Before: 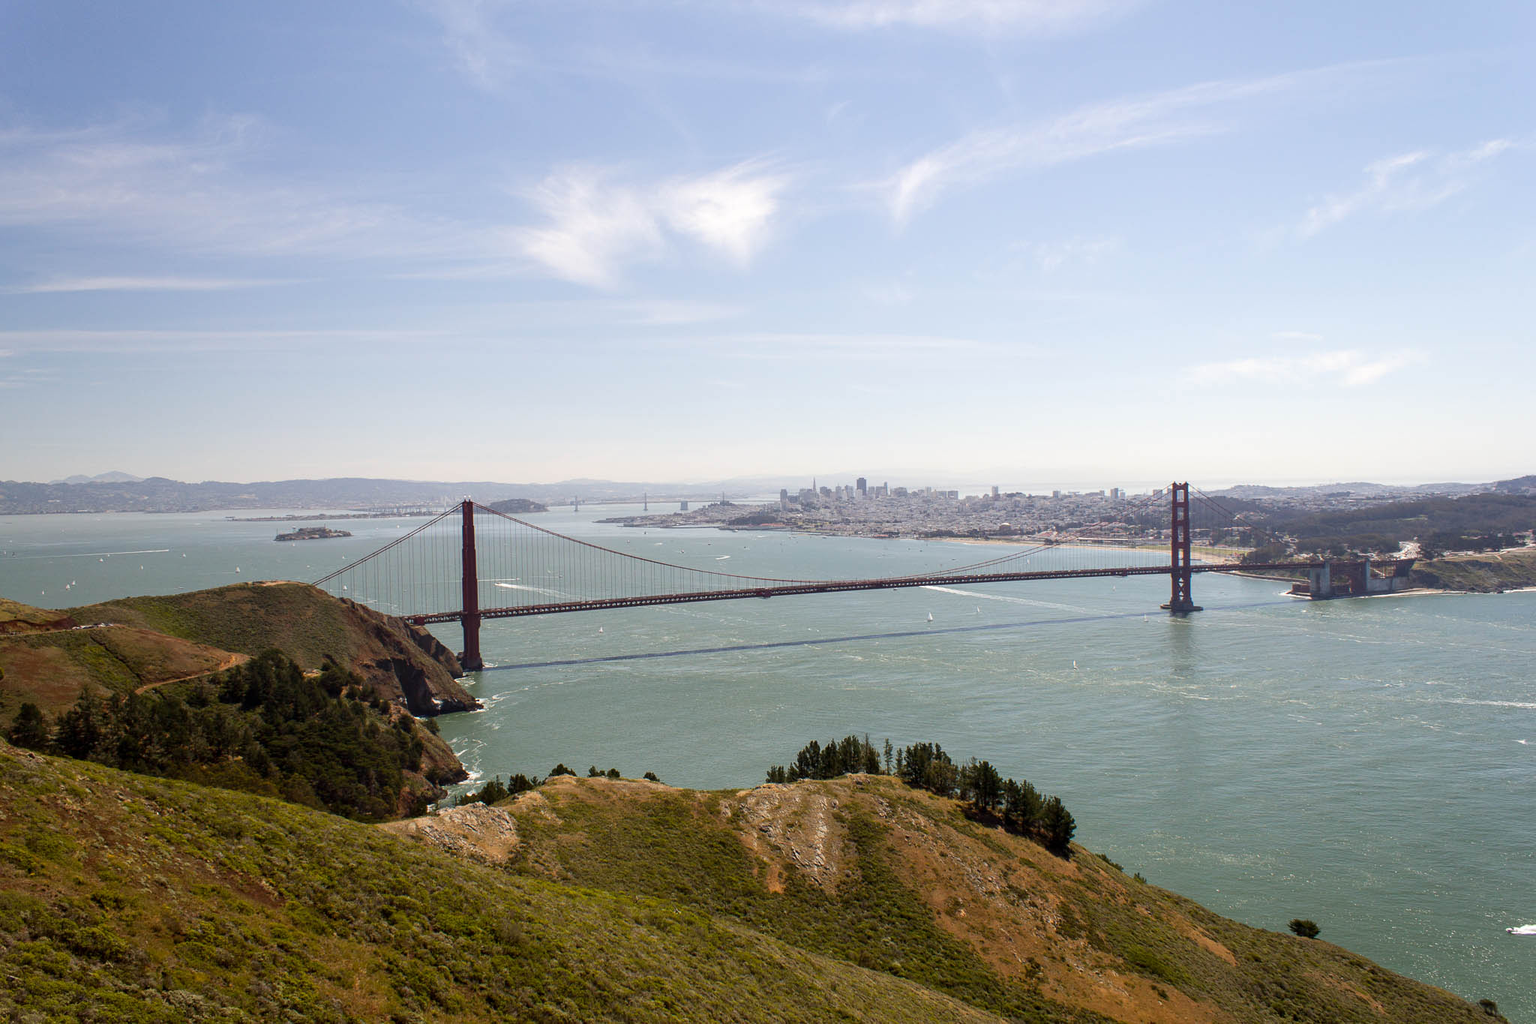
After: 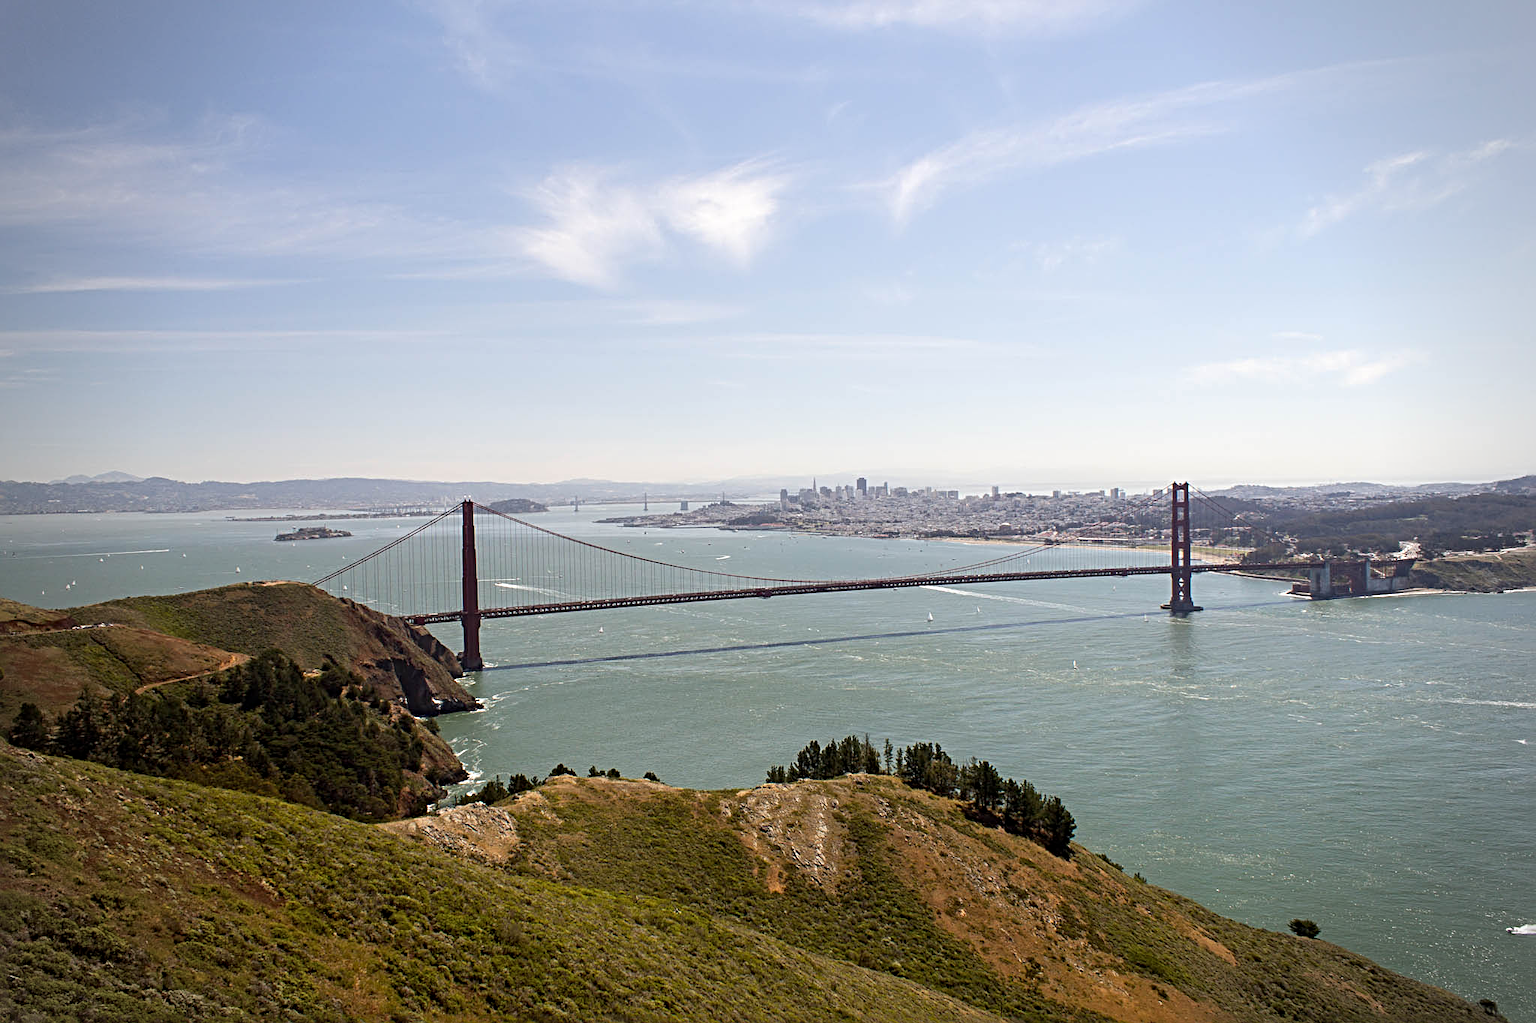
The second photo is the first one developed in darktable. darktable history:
sharpen: radius 4.88
vignetting: fall-off radius 63.27%
